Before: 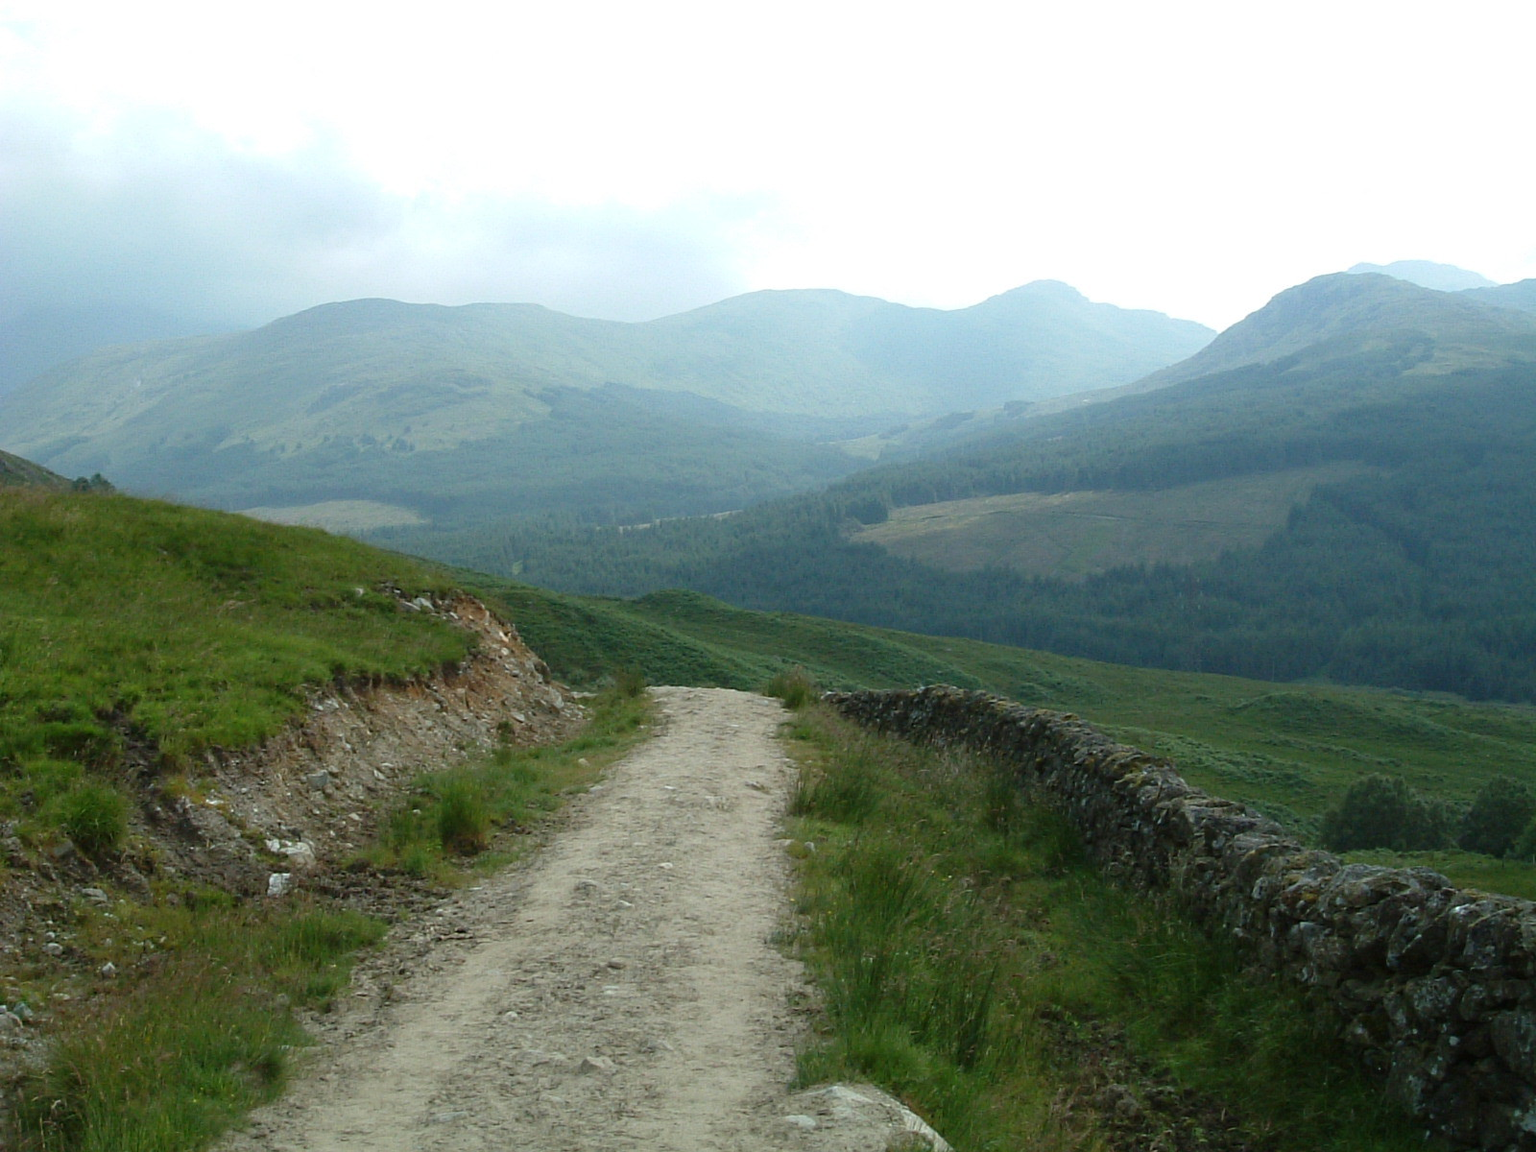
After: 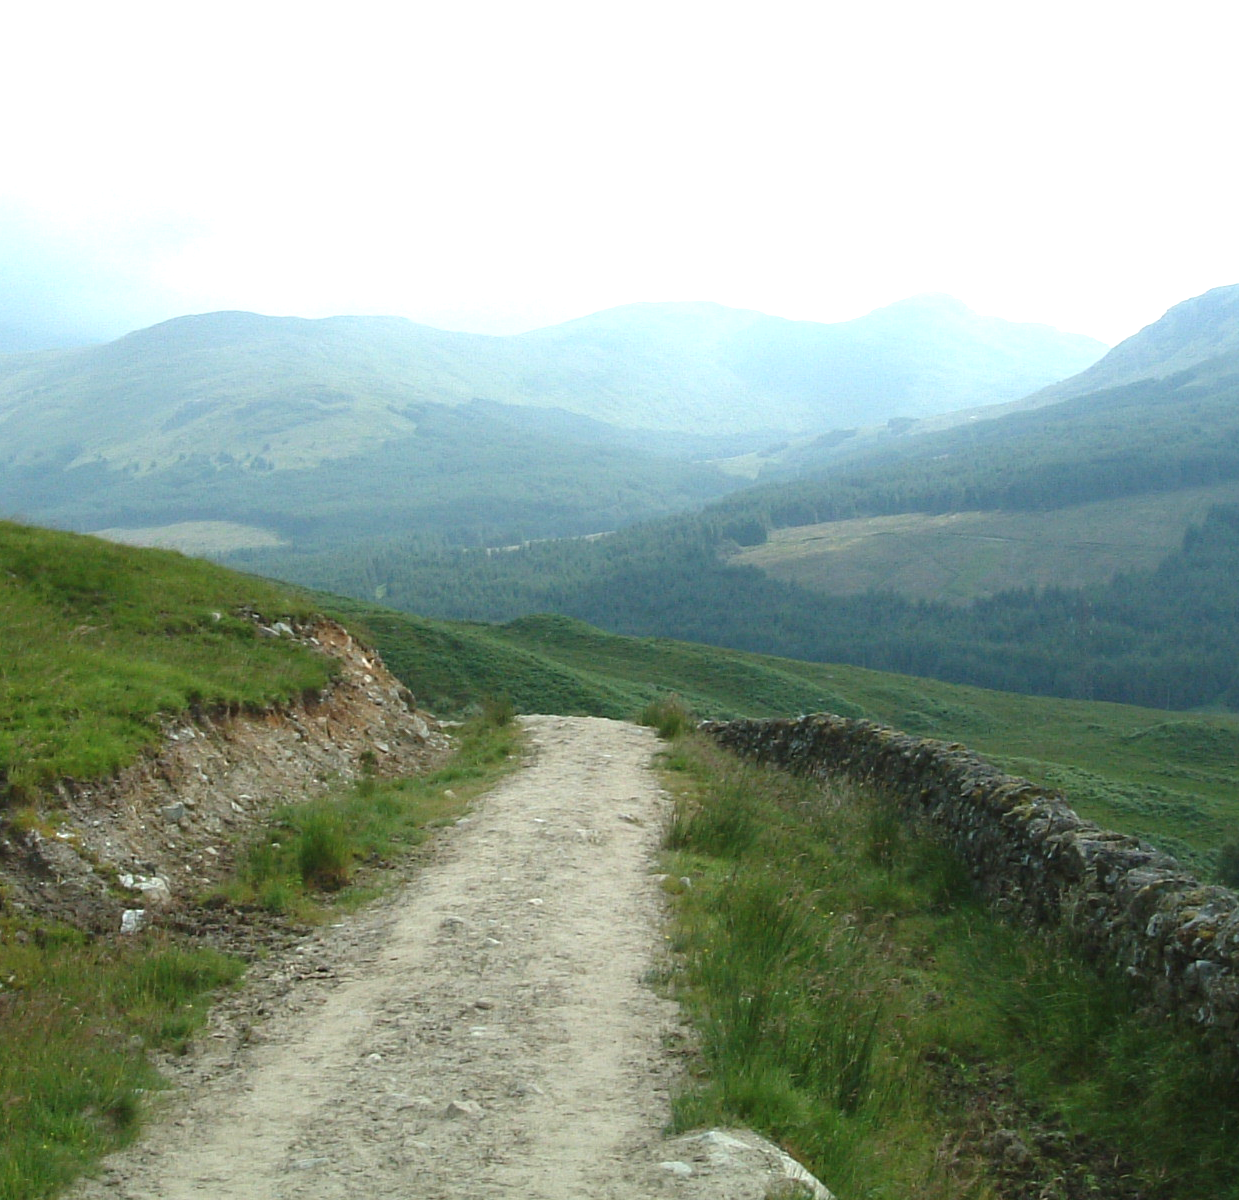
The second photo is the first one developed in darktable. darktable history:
crop: left 9.903%, right 12.657%
exposure: black level correction -0.002, exposure 0.54 EV, compensate highlight preservation false
